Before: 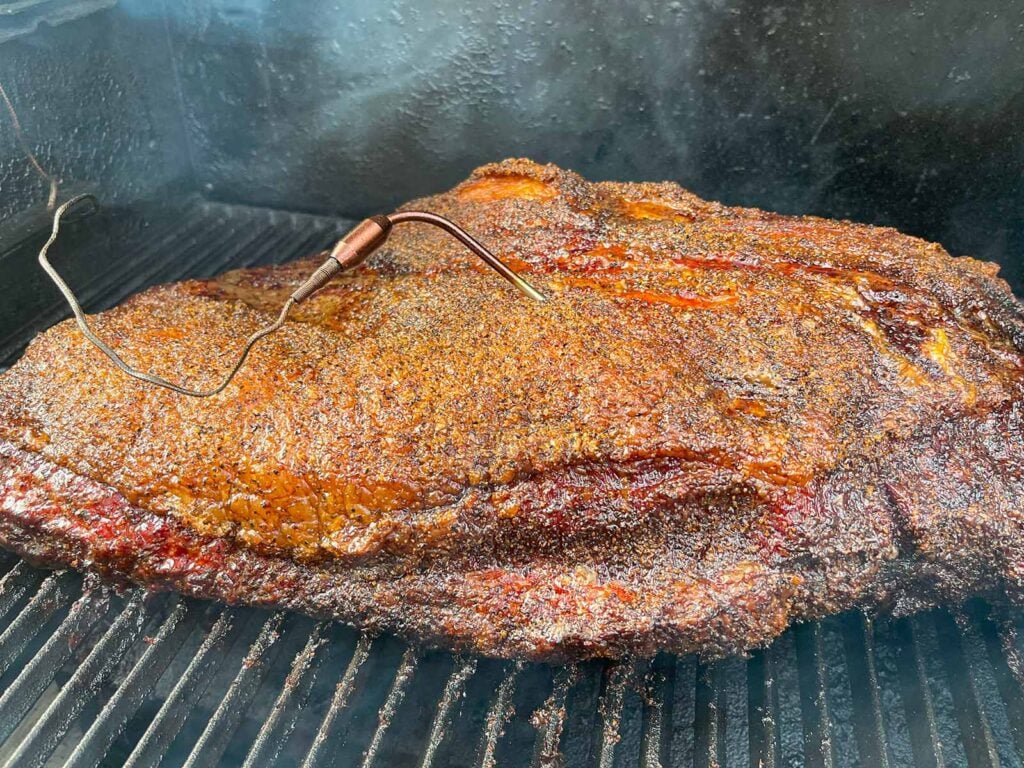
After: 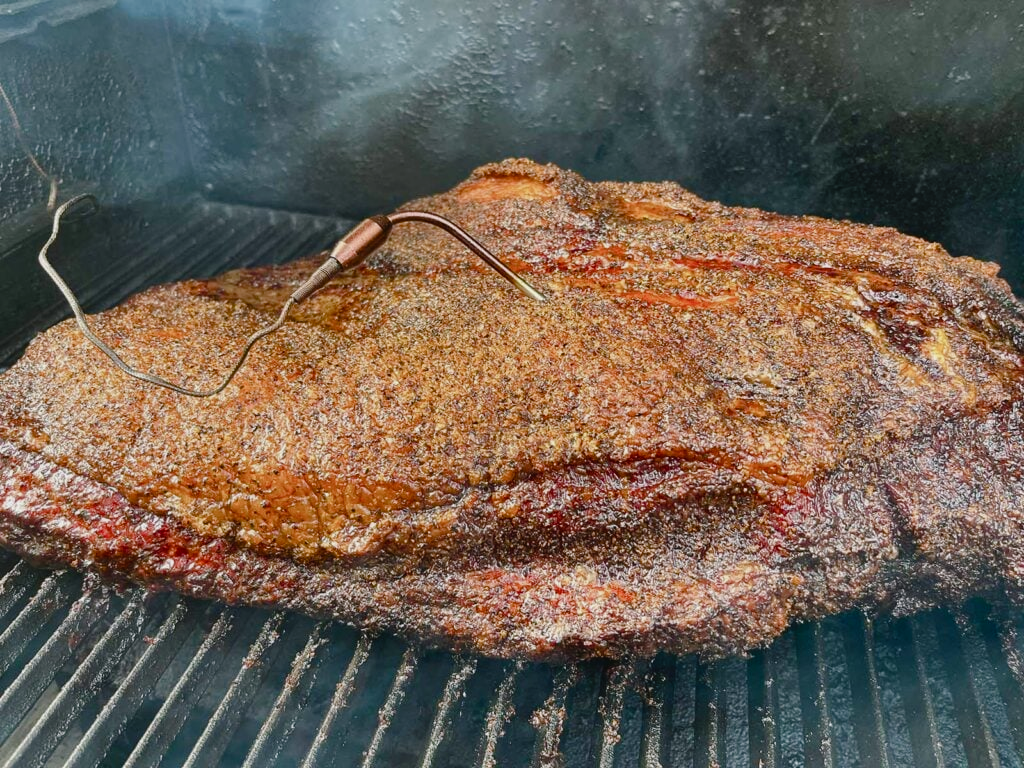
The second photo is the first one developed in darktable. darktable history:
color balance rgb: shadows lift › luminance -10%, shadows lift › chroma 1%, shadows lift › hue 113°, power › luminance -15%, highlights gain › chroma 0.2%, highlights gain › hue 333°, global offset › luminance 0.5%, perceptual saturation grading › global saturation 20%, perceptual saturation grading › highlights -50%, perceptual saturation grading › shadows 25%, contrast -10%
shadows and highlights: soften with gaussian
tone equalizer: on, module defaults
